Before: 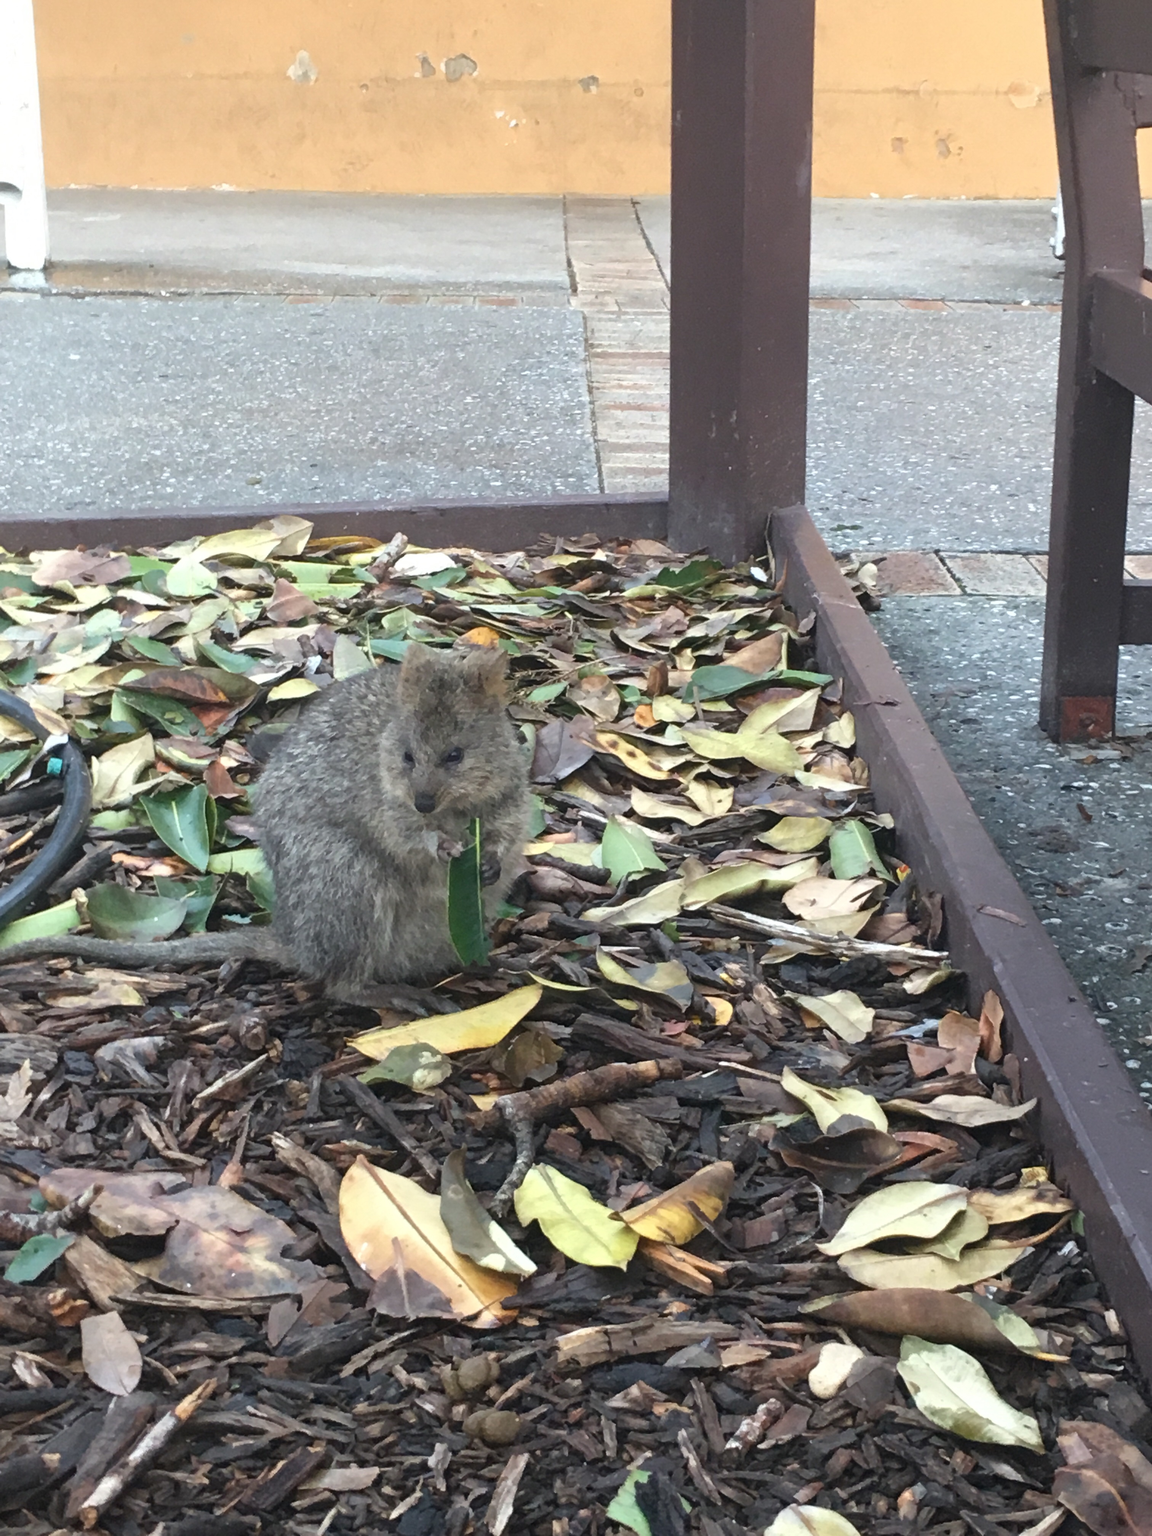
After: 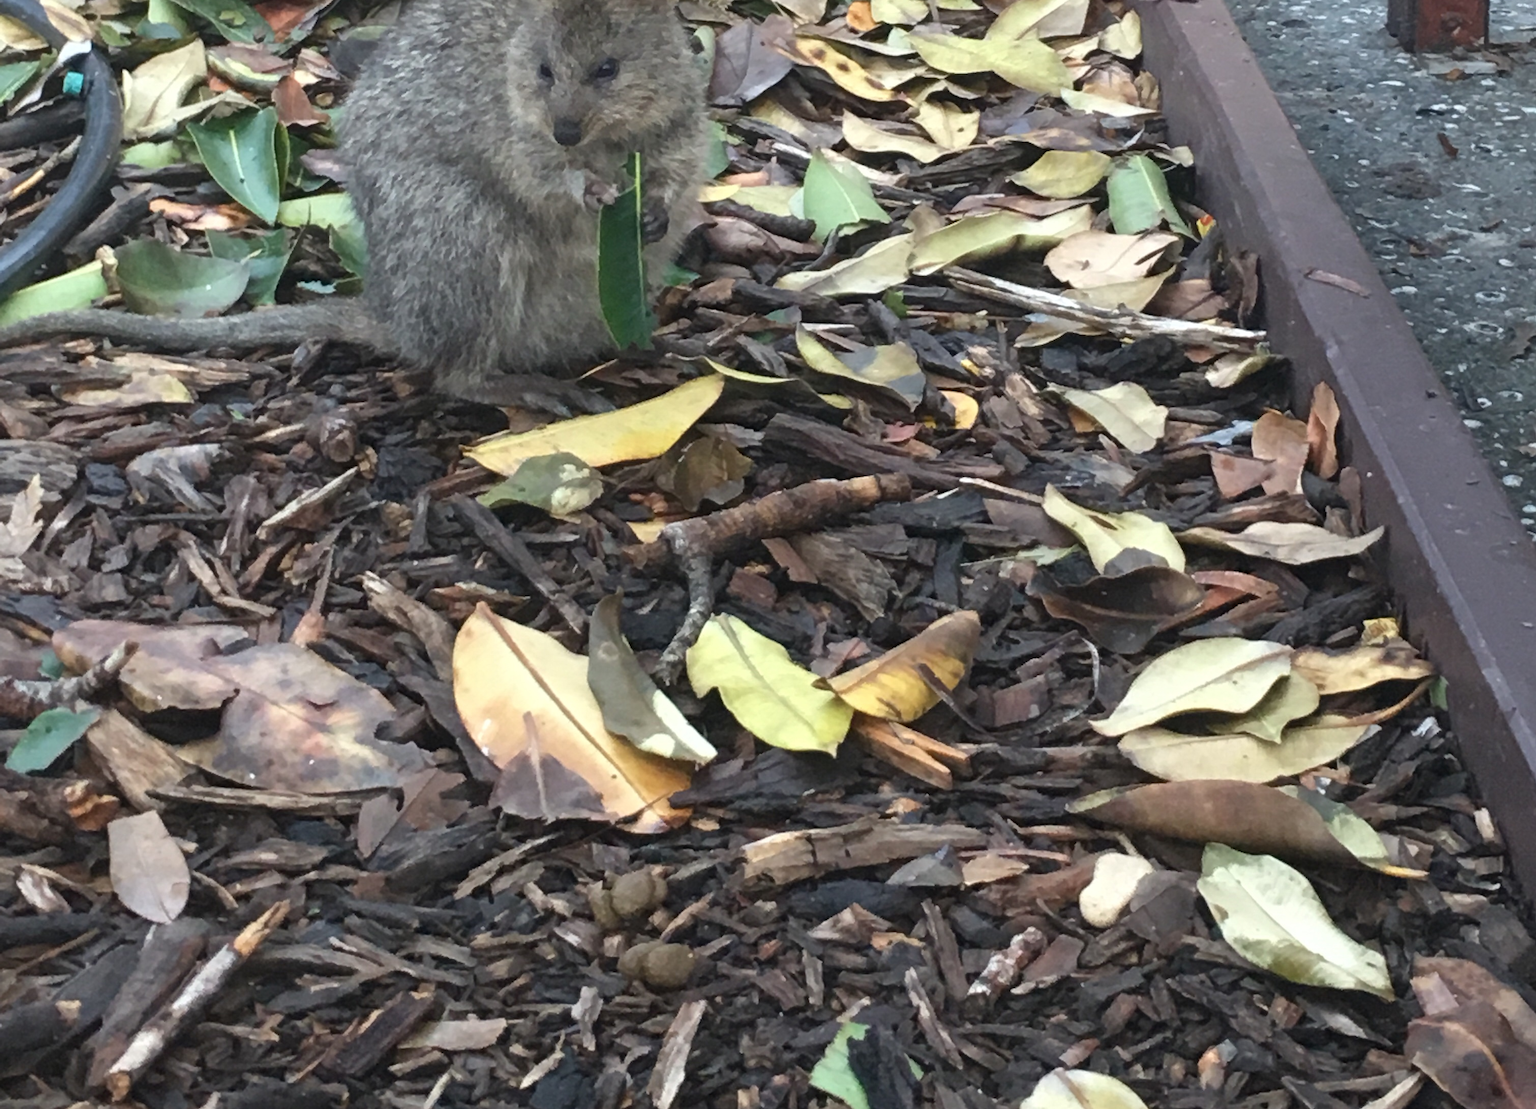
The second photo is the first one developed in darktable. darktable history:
crop and rotate: top 45.857%, right 0.08%
